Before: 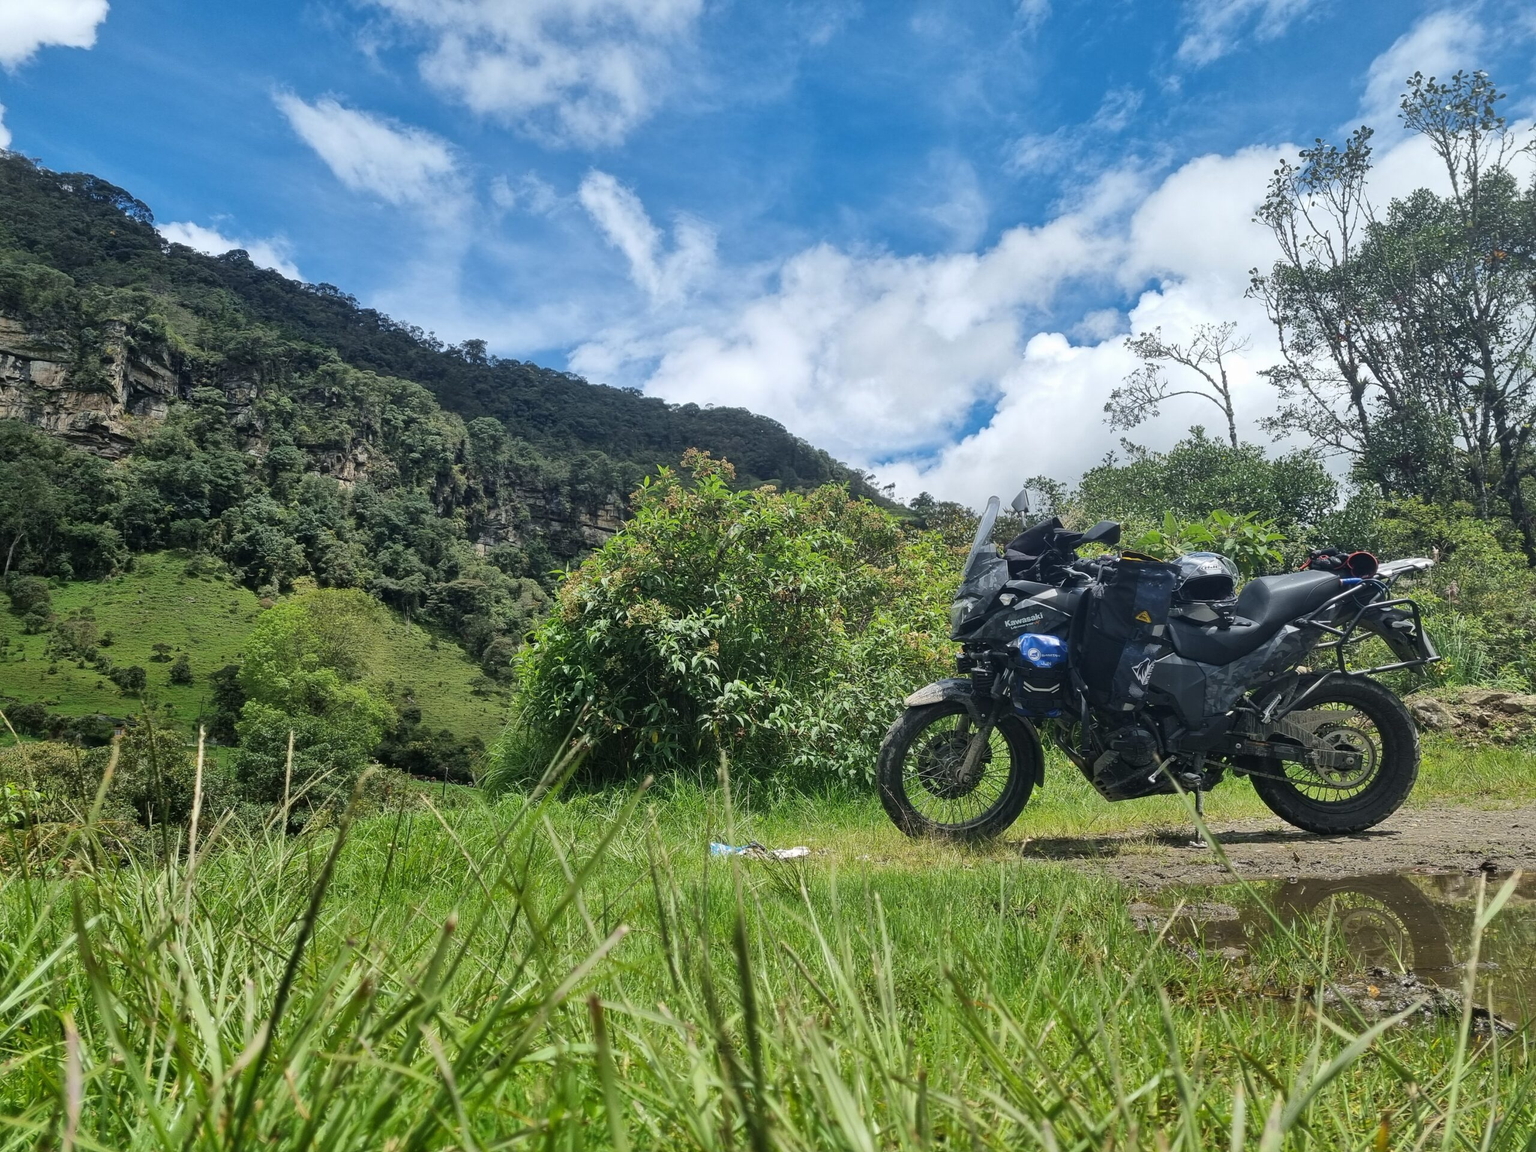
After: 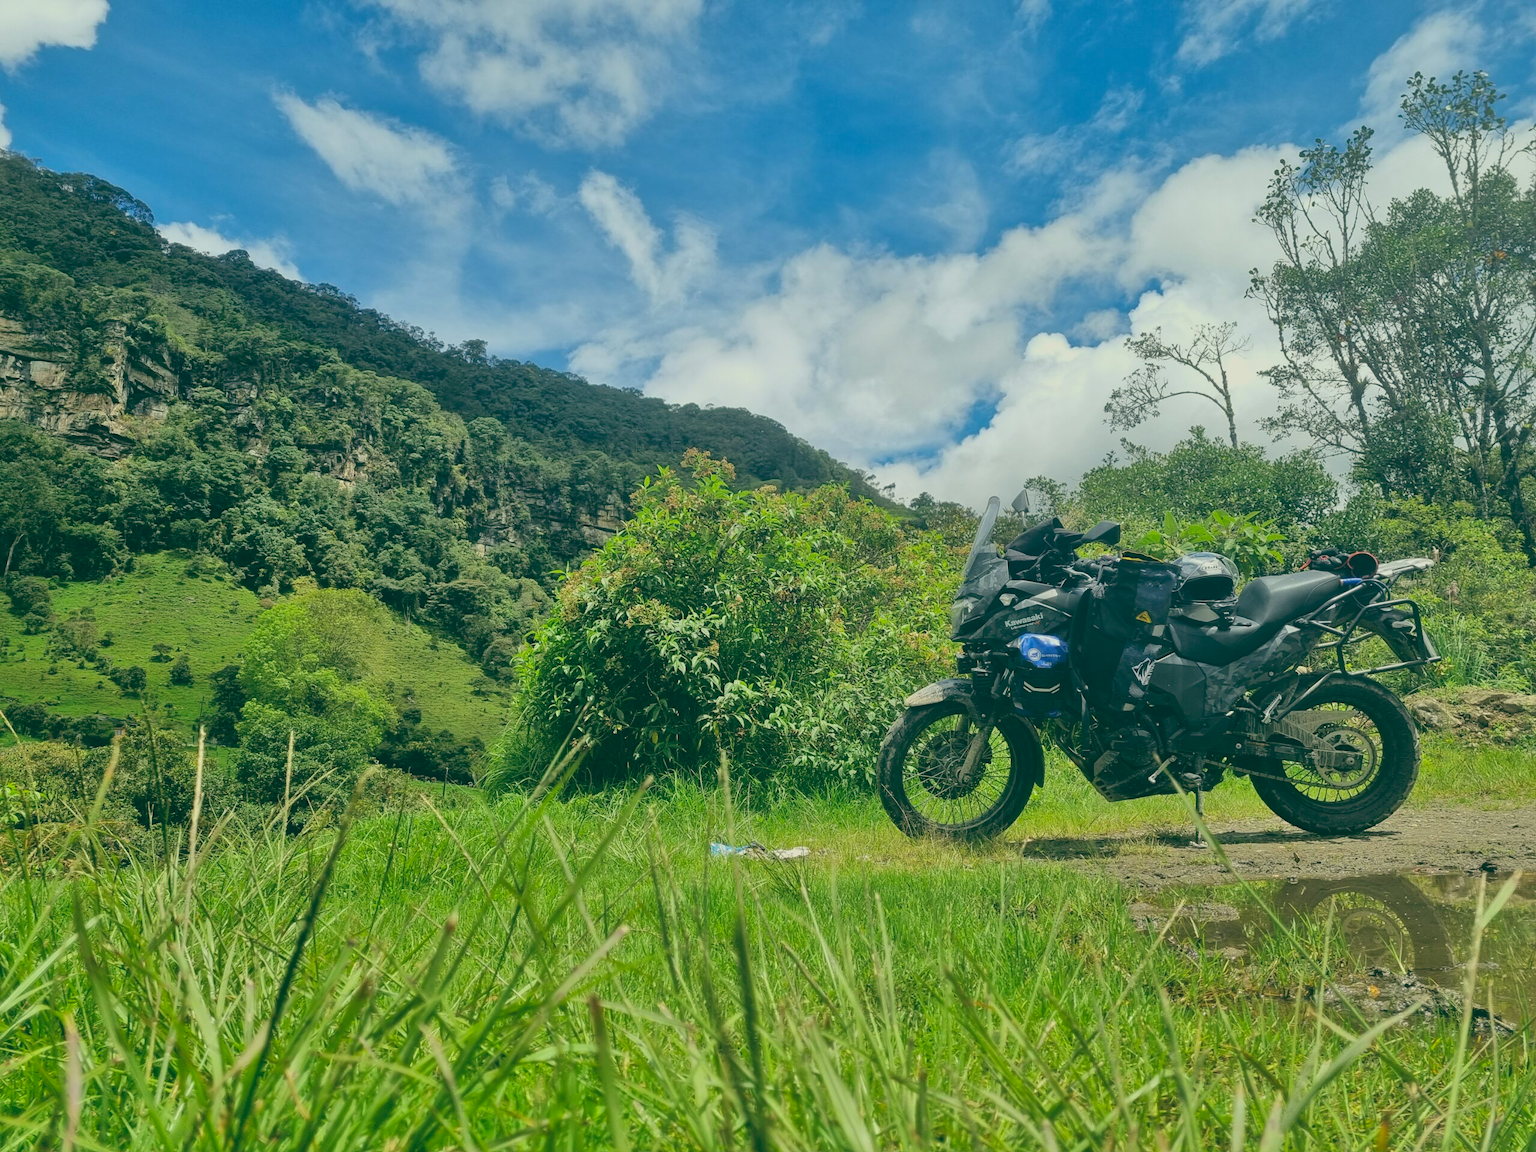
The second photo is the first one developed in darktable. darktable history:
color balance: lift [1.005, 0.99, 1.007, 1.01], gamma [1, 1.034, 1.032, 0.966], gain [0.873, 1.055, 1.067, 0.933]
tone equalizer: -8 EV 0.001 EV, -7 EV -0.004 EV, -6 EV 0.009 EV, -5 EV 0.032 EV, -4 EV 0.276 EV, -3 EV 0.644 EV, -2 EV 0.584 EV, -1 EV 0.187 EV, +0 EV 0.024 EV
lowpass: radius 0.1, contrast 0.85, saturation 1.1, unbound 0
